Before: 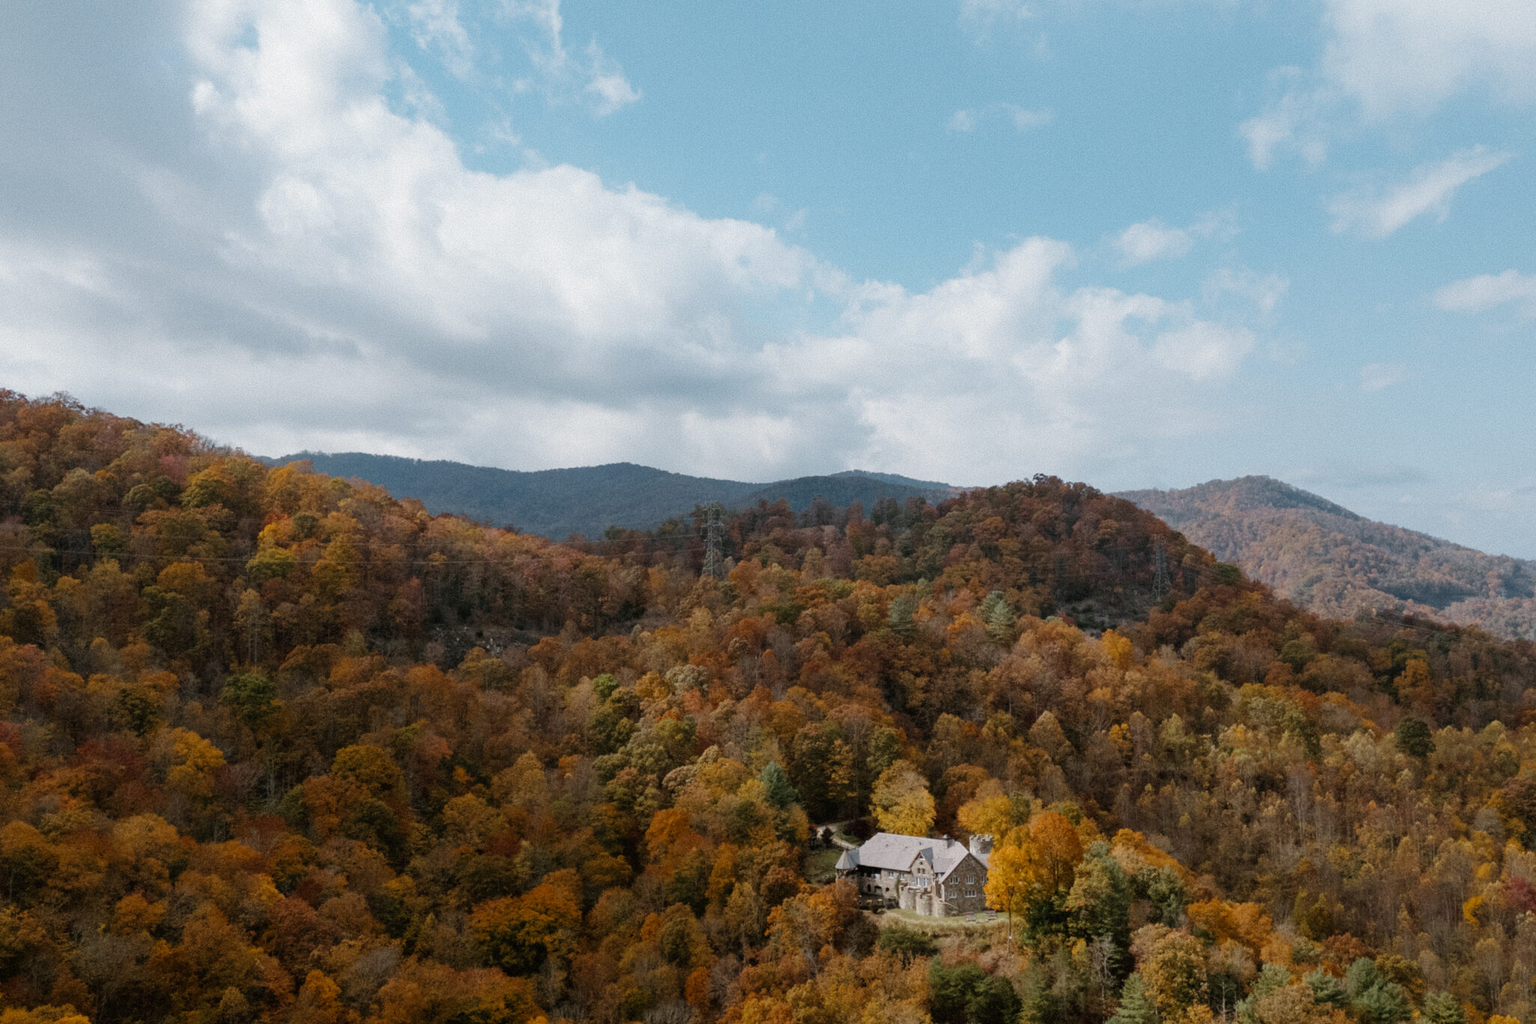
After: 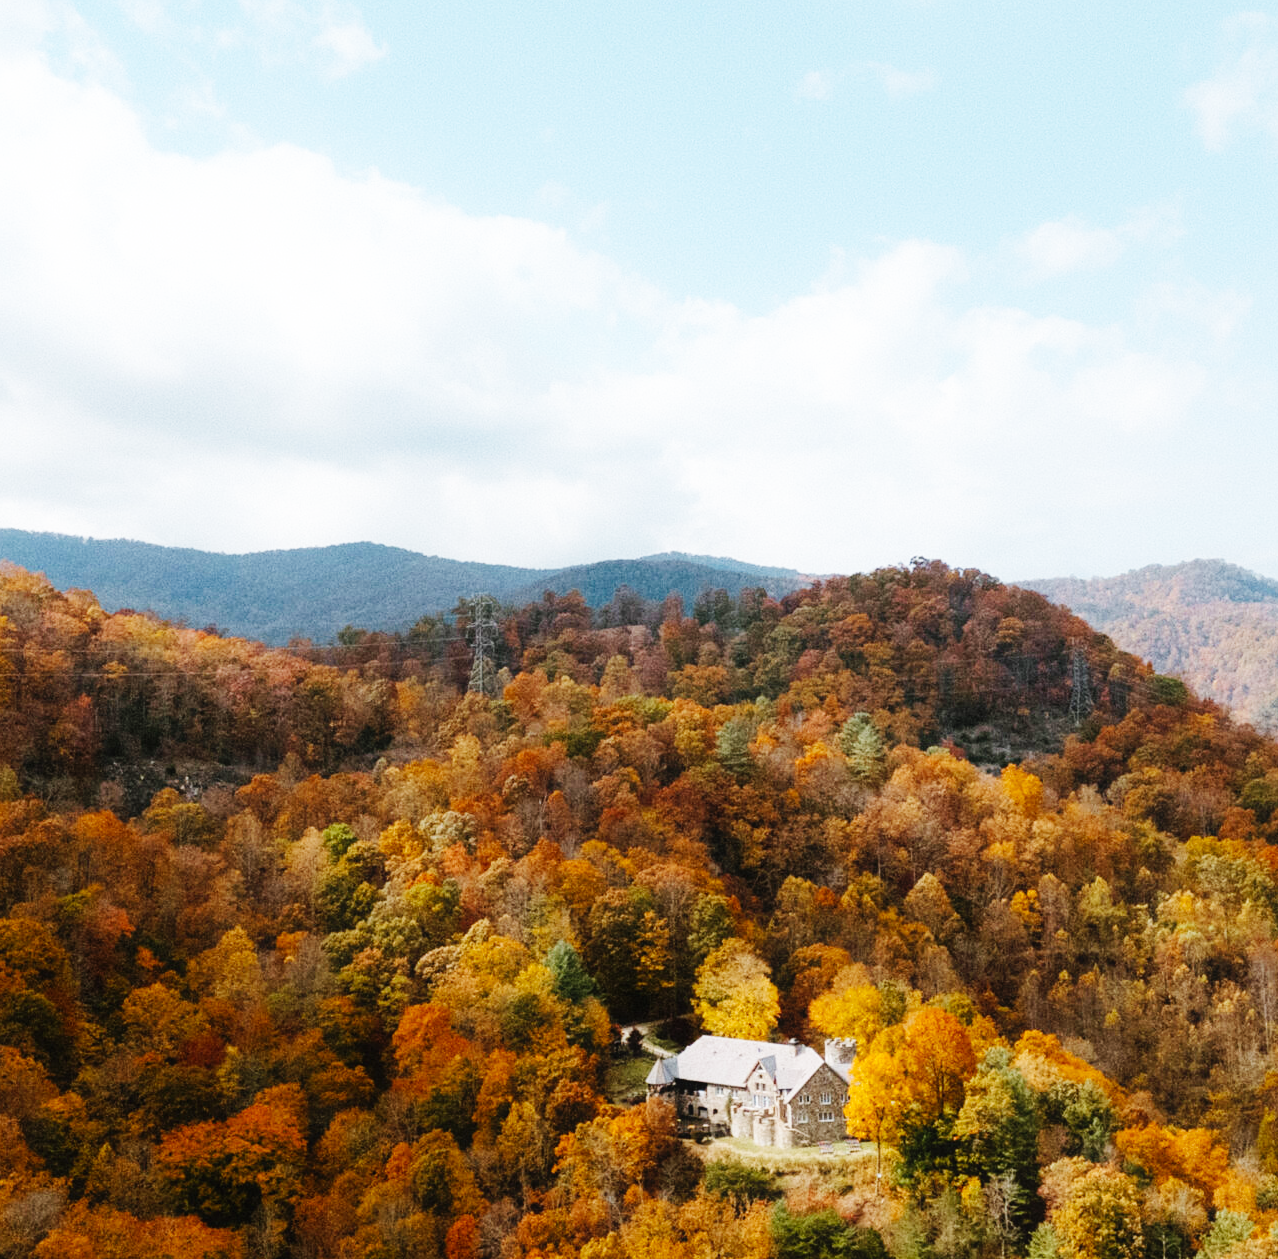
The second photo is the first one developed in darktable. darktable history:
crop and rotate: left 22.918%, top 5.629%, right 14.711%, bottom 2.247%
contrast equalizer: y [[0.5, 0.486, 0.447, 0.446, 0.489, 0.5], [0.5 ×6], [0.5 ×6], [0 ×6], [0 ×6]]
base curve: curves: ch0 [(0, 0.003) (0.001, 0.002) (0.006, 0.004) (0.02, 0.022) (0.048, 0.086) (0.094, 0.234) (0.162, 0.431) (0.258, 0.629) (0.385, 0.8) (0.548, 0.918) (0.751, 0.988) (1, 1)], preserve colors none
